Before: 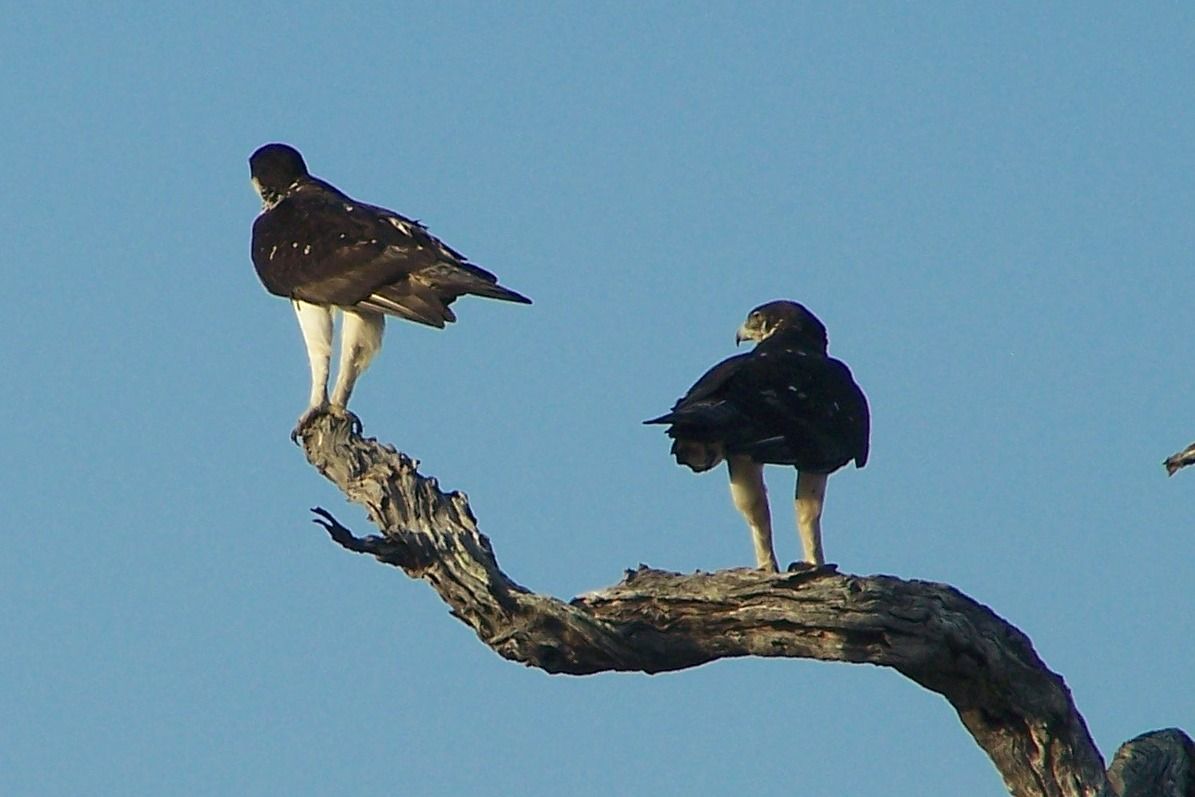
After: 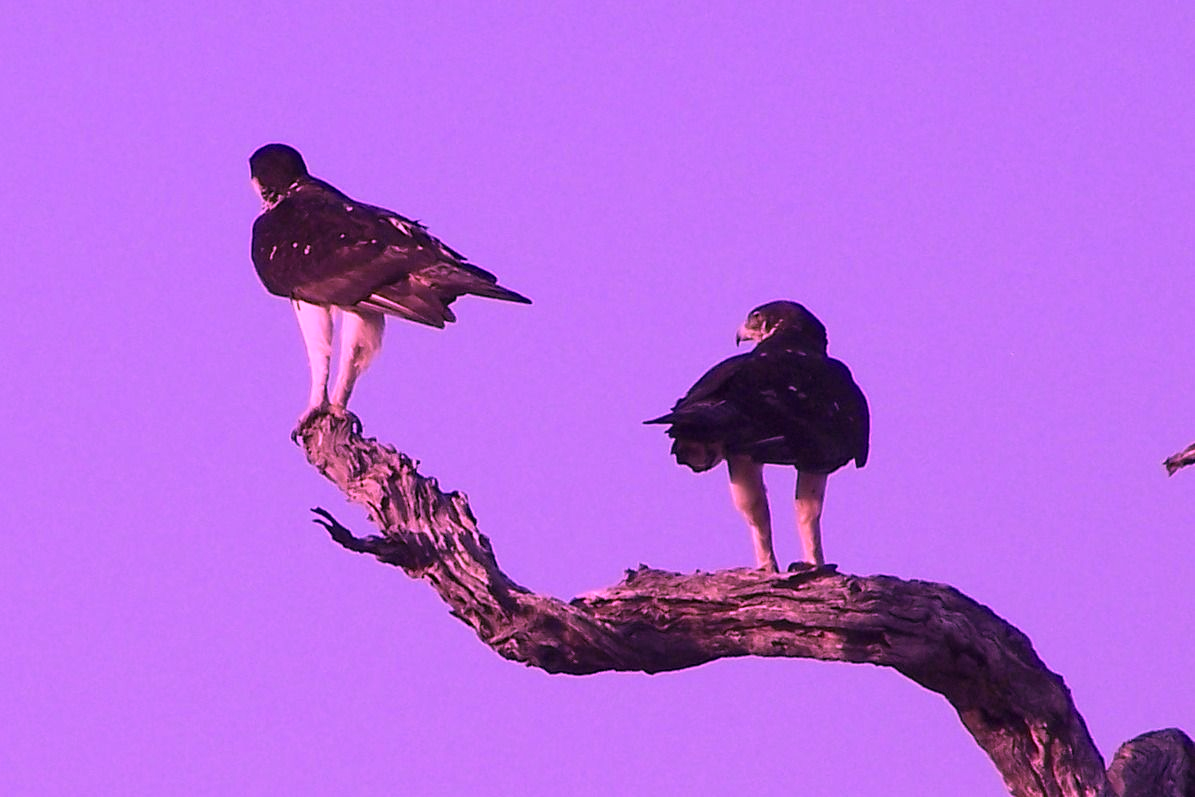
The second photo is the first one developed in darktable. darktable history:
color calibration: illuminant custom, x 0.262, y 0.521, temperature 7030.98 K
exposure: exposure -0.045 EV, compensate highlight preservation false
